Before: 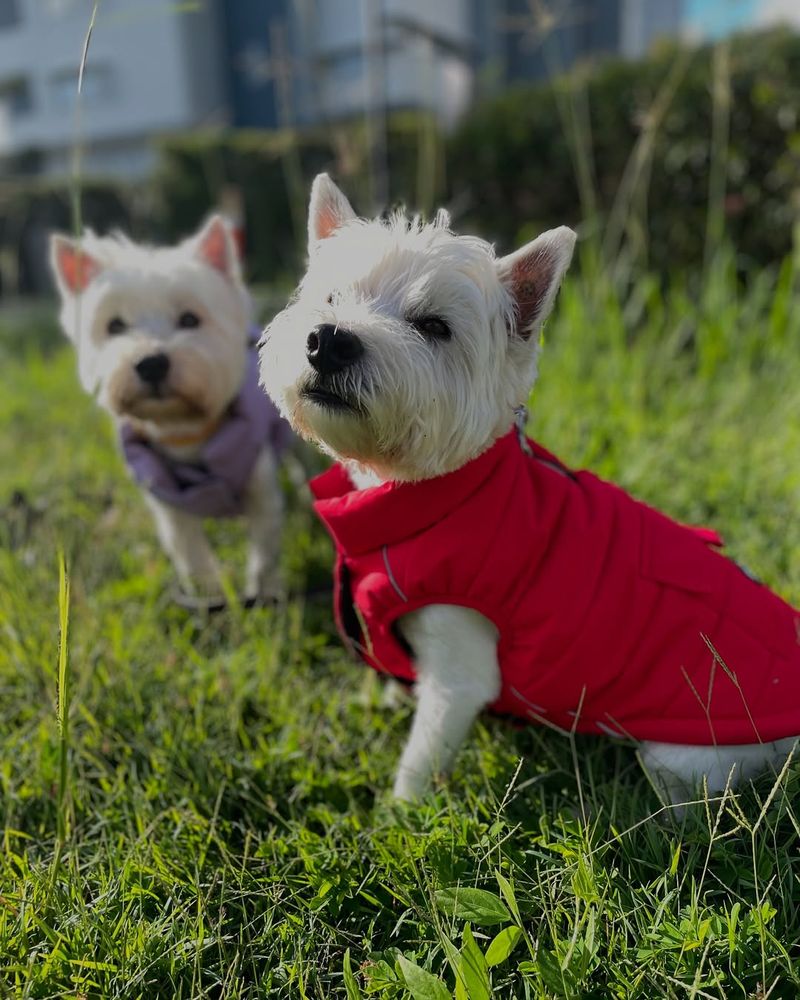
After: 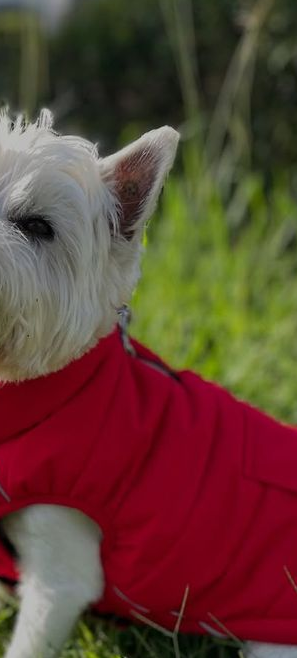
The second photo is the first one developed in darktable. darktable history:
crop and rotate: left 49.707%, top 10.091%, right 13.077%, bottom 24.068%
